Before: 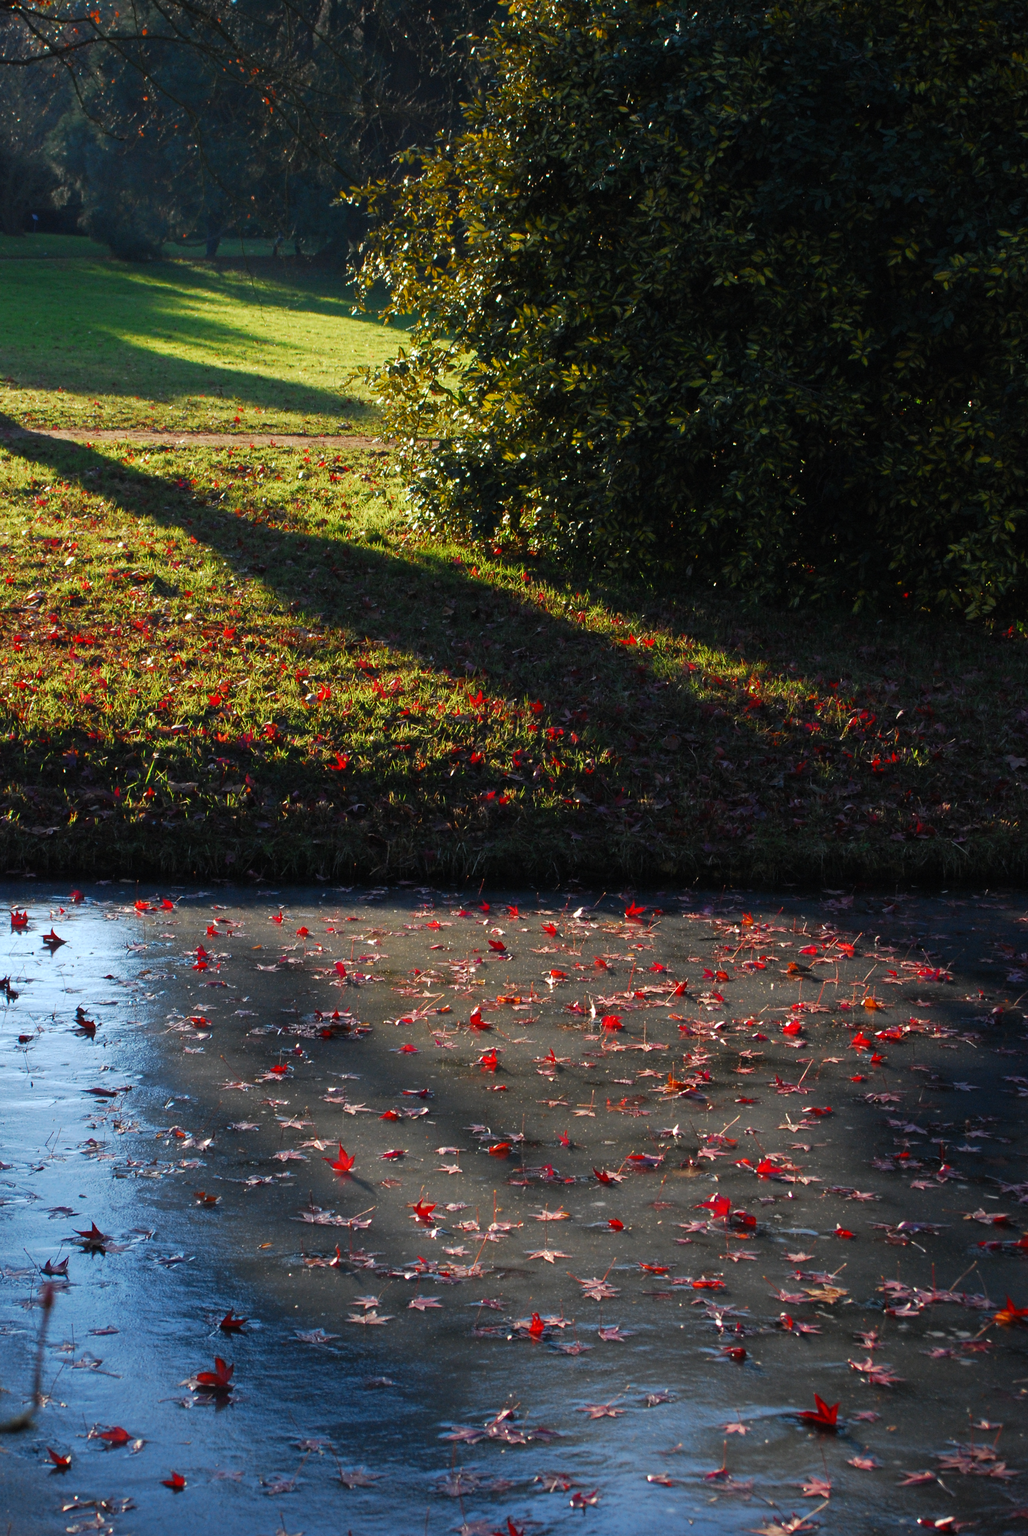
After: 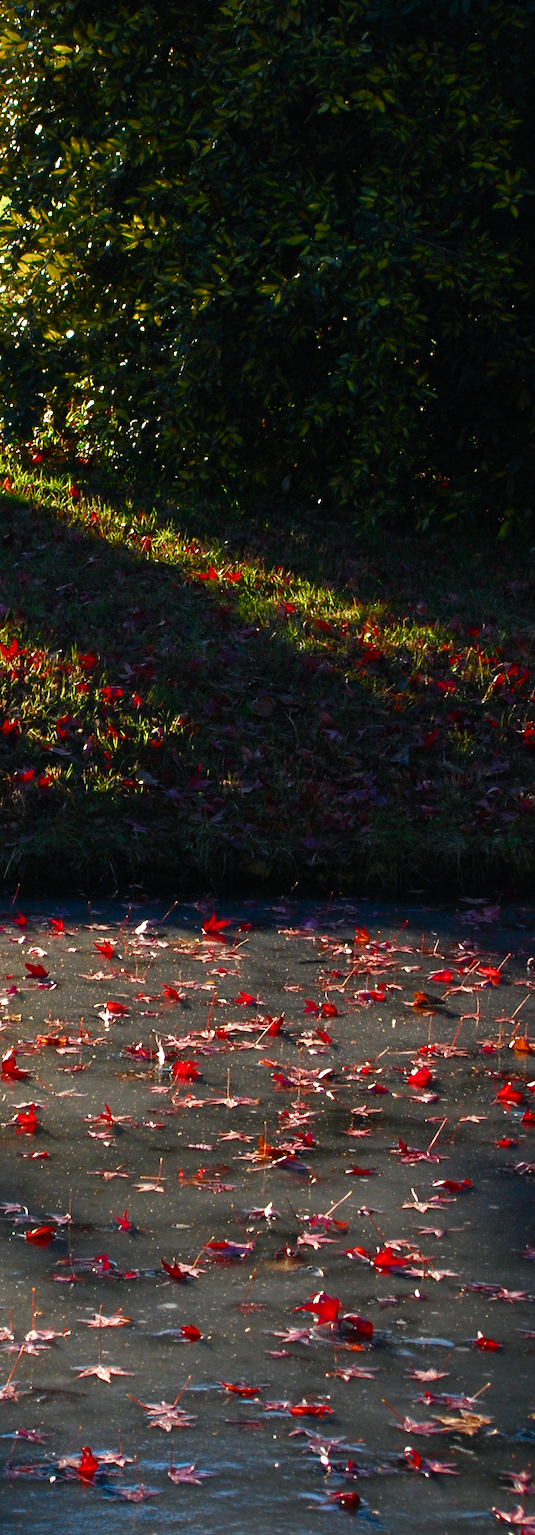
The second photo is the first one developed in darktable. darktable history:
color balance rgb: shadows lift › chroma 1.048%, shadows lift › hue 240.99°, perceptual saturation grading › global saturation 20%, perceptual saturation grading › highlights -50.465%, perceptual saturation grading › shadows 30.661%, perceptual brilliance grading › highlights 16.465%, perceptual brilliance grading › shadows -14.584%
crop: left 45.672%, top 12.962%, right 14.229%, bottom 10.042%
color zones: curves: ch0 [(0, 0.447) (0.184, 0.543) (0.323, 0.476) (0.429, 0.445) (0.571, 0.443) (0.714, 0.451) (0.857, 0.452) (1, 0.447)]; ch1 [(0, 0.464) (0.176, 0.46) (0.287, 0.177) (0.429, 0.002) (0.571, 0) (0.714, 0) (0.857, 0) (1, 0.464)], mix -123.4%
